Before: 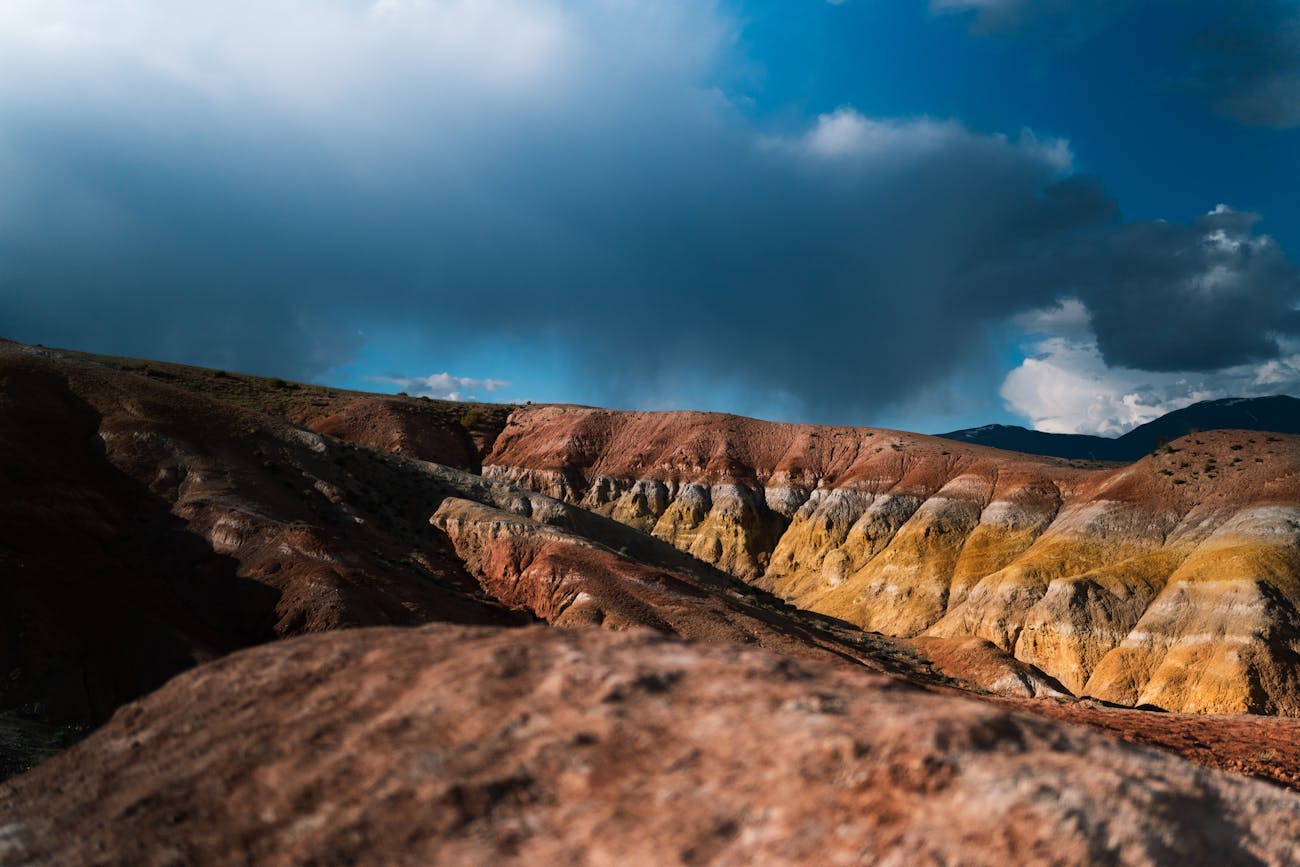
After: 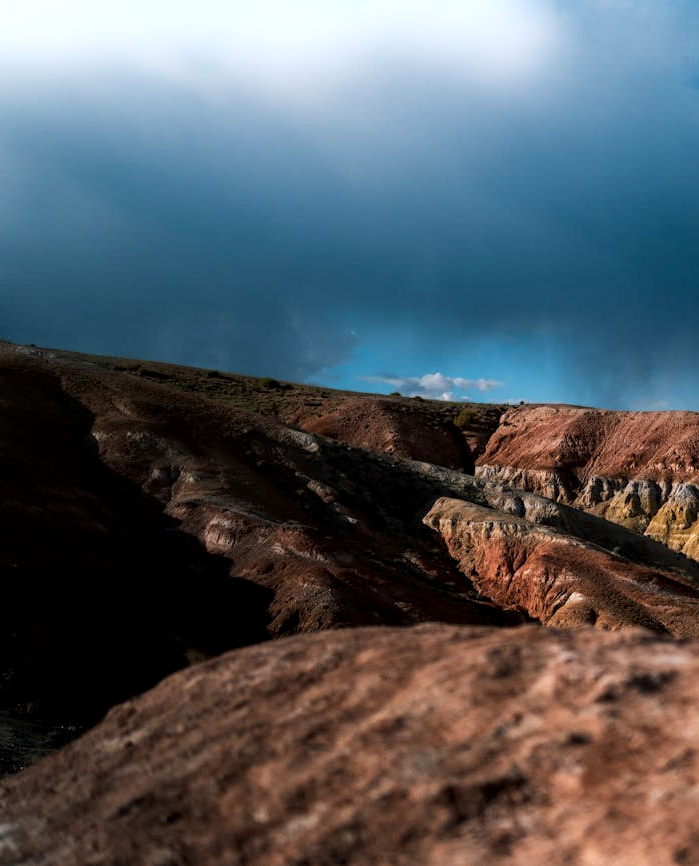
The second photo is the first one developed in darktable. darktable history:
crop: left 0.587%, right 45.588%, bottom 0.086%
local contrast: detail 130%
bloom: size 5%, threshold 95%, strength 15%
